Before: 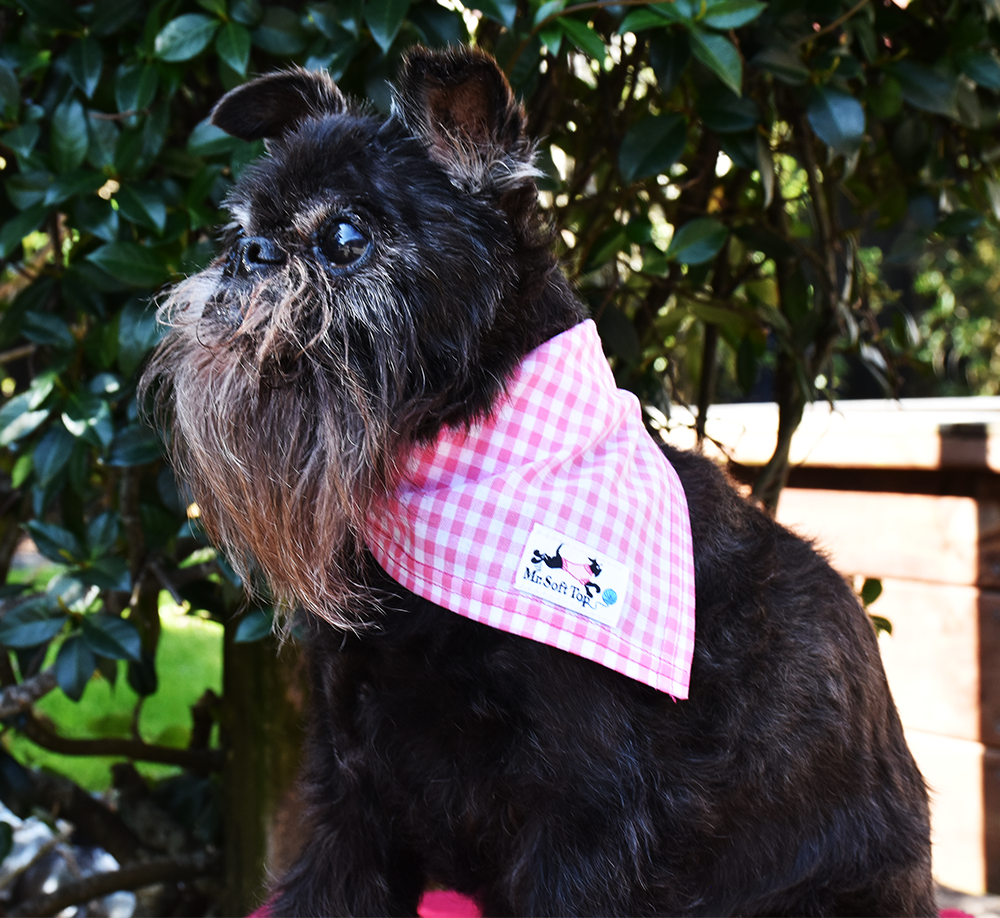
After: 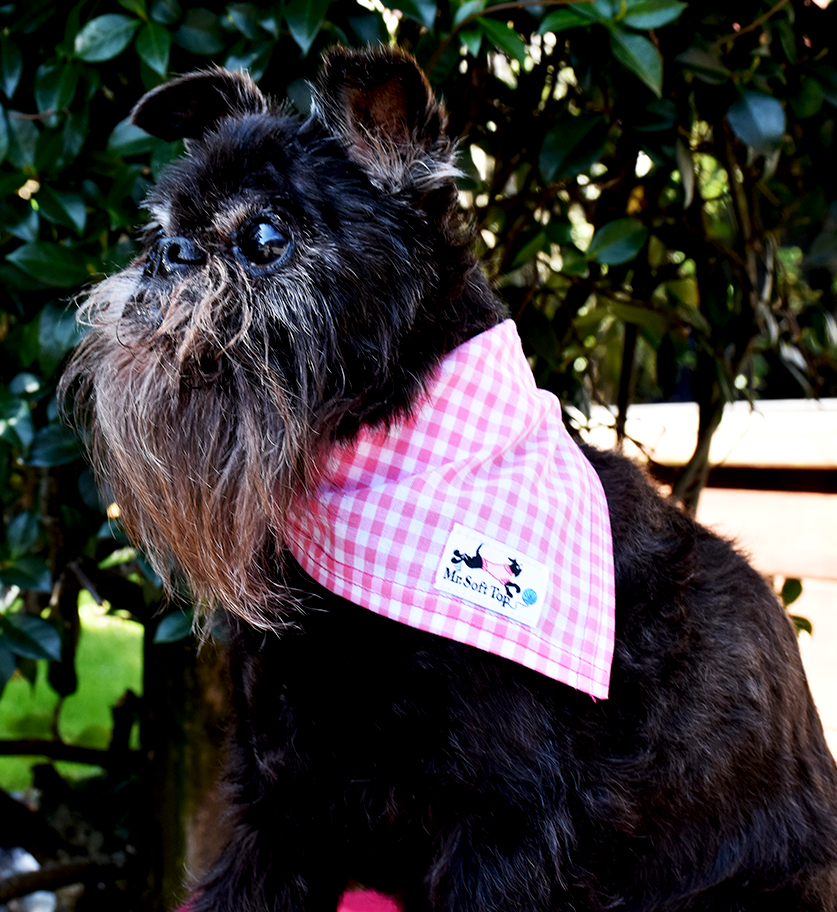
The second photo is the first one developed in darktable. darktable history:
crop: left 8.026%, right 7.374%
exposure: black level correction 0.009, compensate highlight preservation false
